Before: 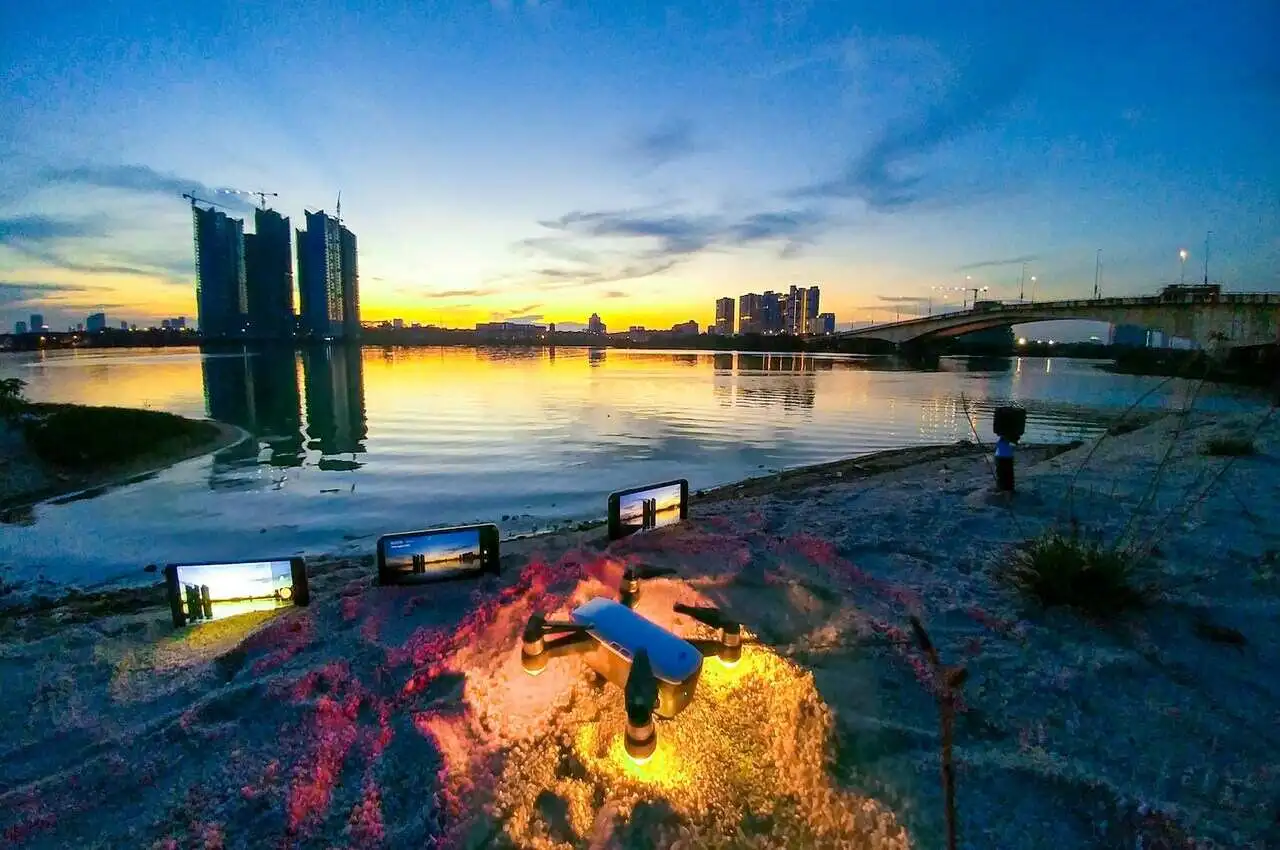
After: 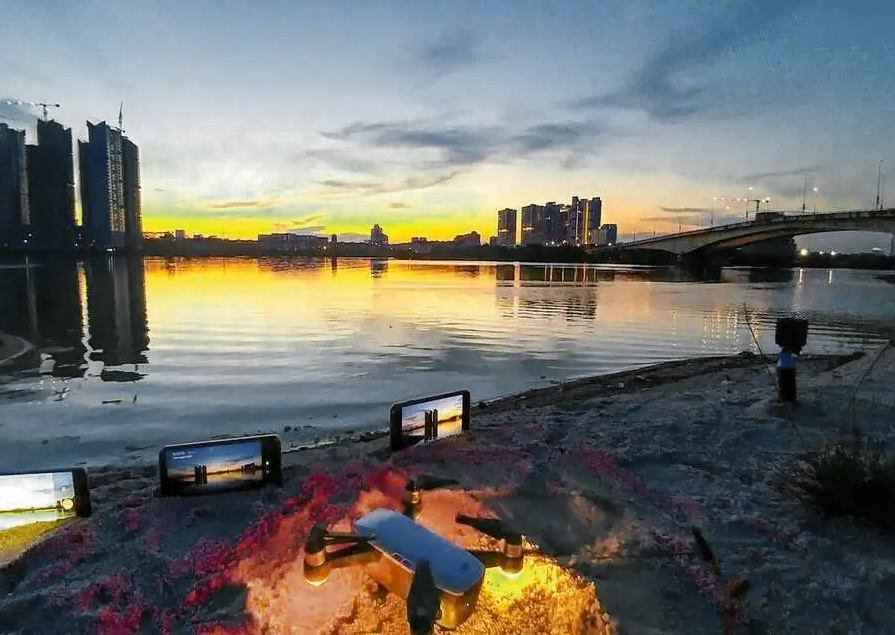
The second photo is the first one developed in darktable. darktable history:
color zones: curves: ch0 [(0.035, 0.242) (0.25, 0.5) (0.384, 0.214) (0.488, 0.255) (0.75, 0.5)]; ch1 [(0.063, 0.379) (0.25, 0.5) (0.354, 0.201) (0.489, 0.085) (0.729, 0.271)]; ch2 [(0.25, 0.5) (0.38, 0.517) (0.442, 0.51) (0.735, 0.456)]
crop and rotate: left 17.046%, top 10.659%, right 12.989%, bottom 14.553%
